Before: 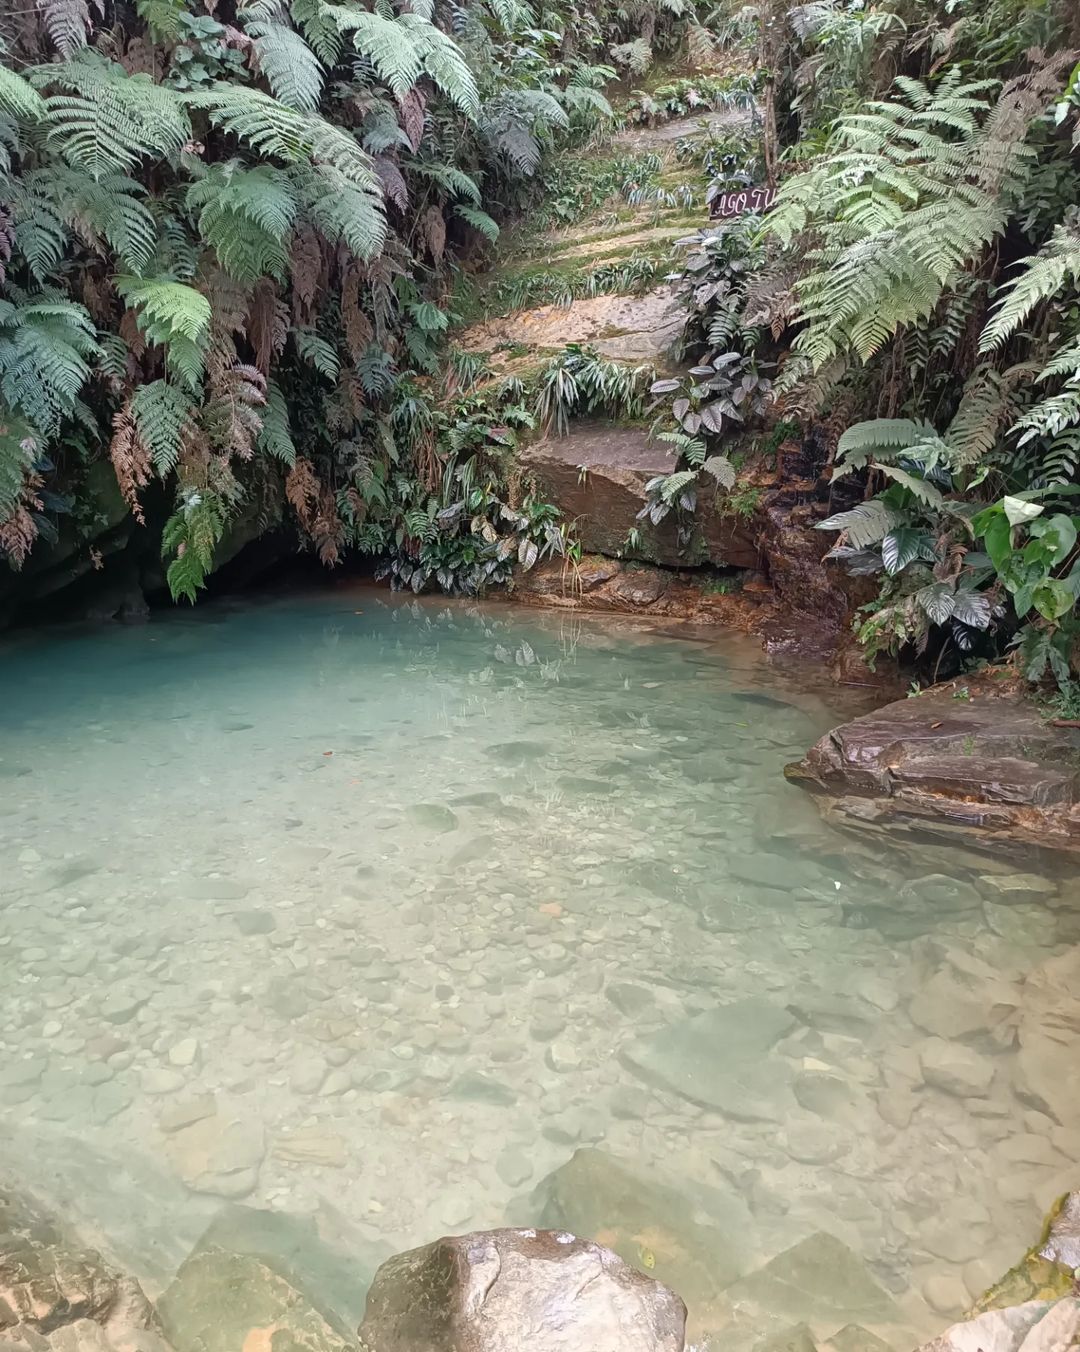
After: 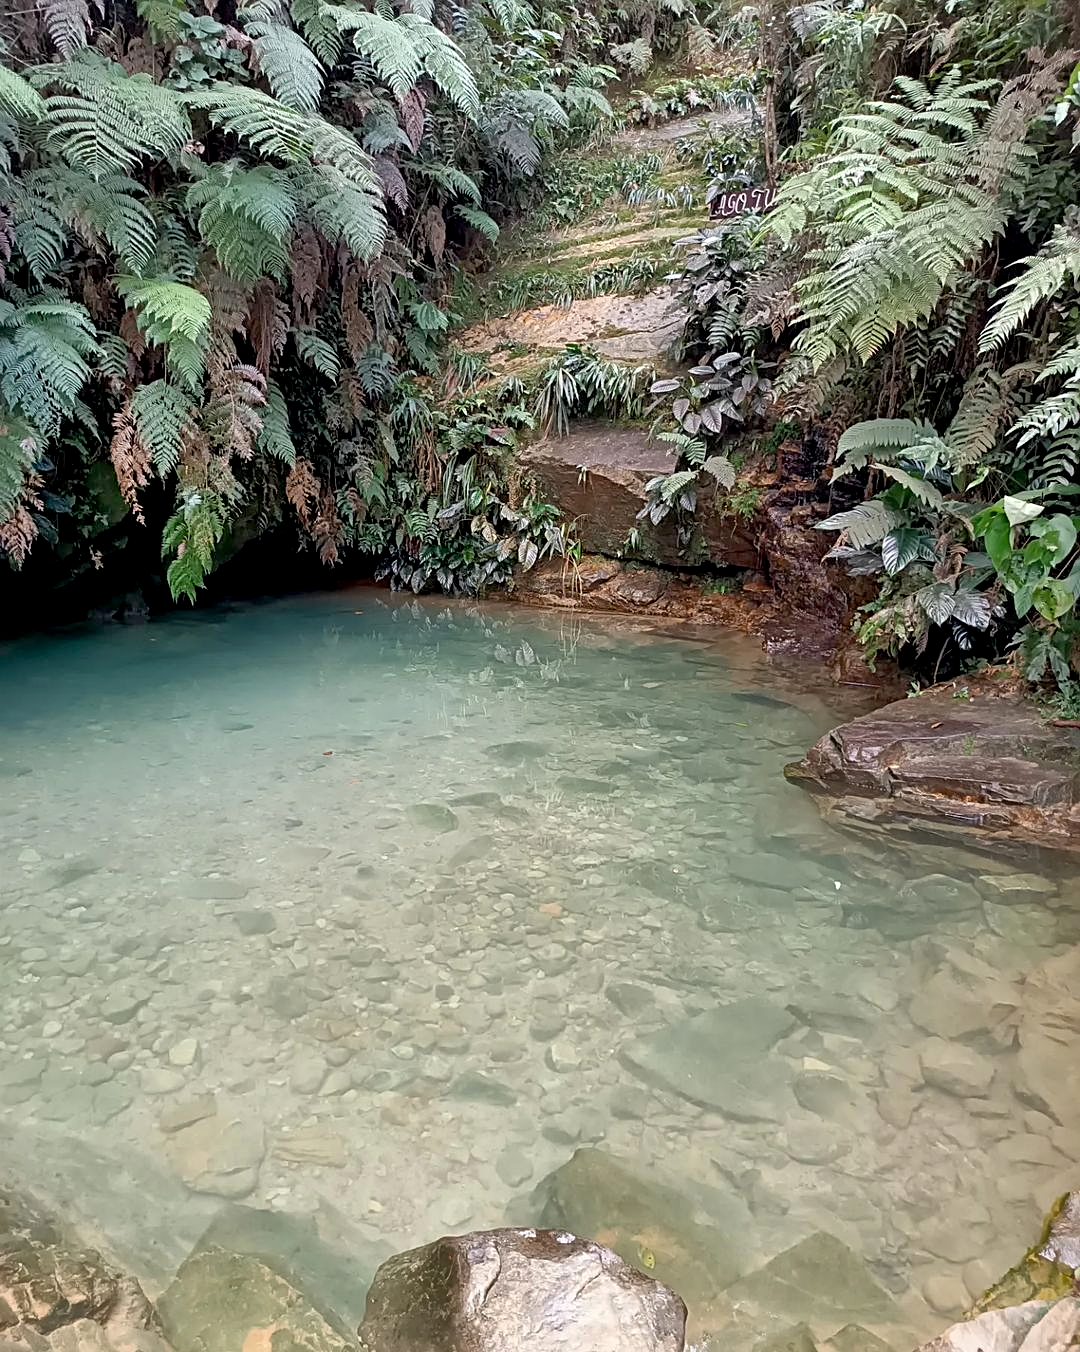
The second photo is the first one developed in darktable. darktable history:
exposure: black level correction 0.01, exposure 0.007 EV, compensate exposure bias true, compensate highlight preservation false
shadows and highlights: low approximation 0.01, soften with gaussian
sharpen: on, module defaults
